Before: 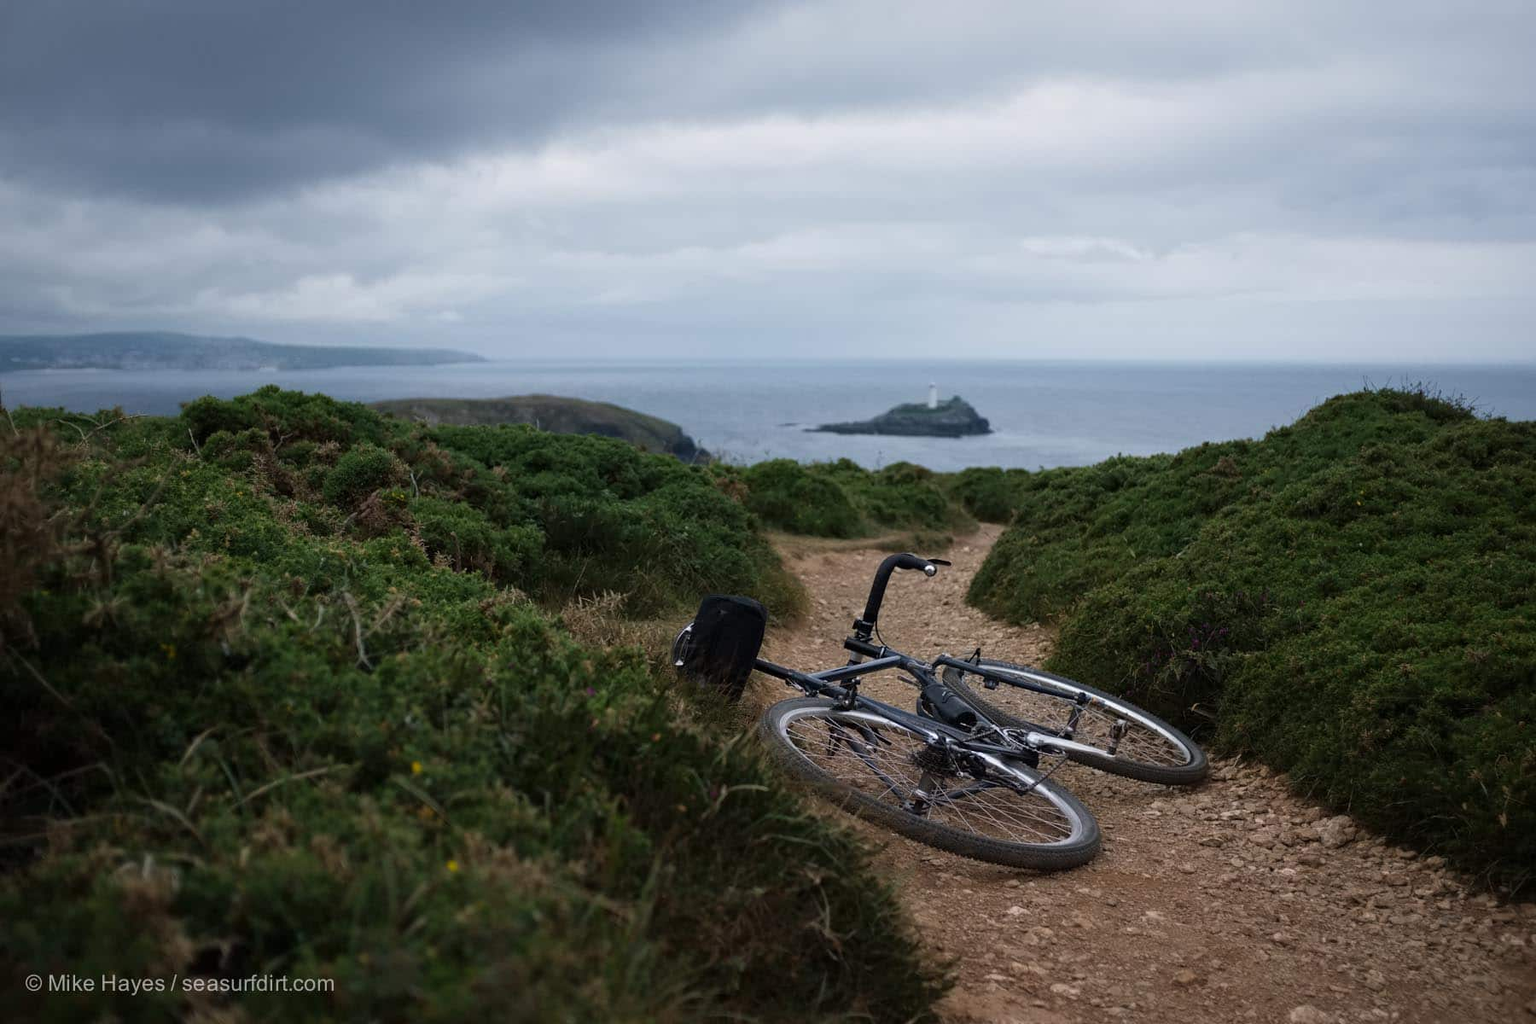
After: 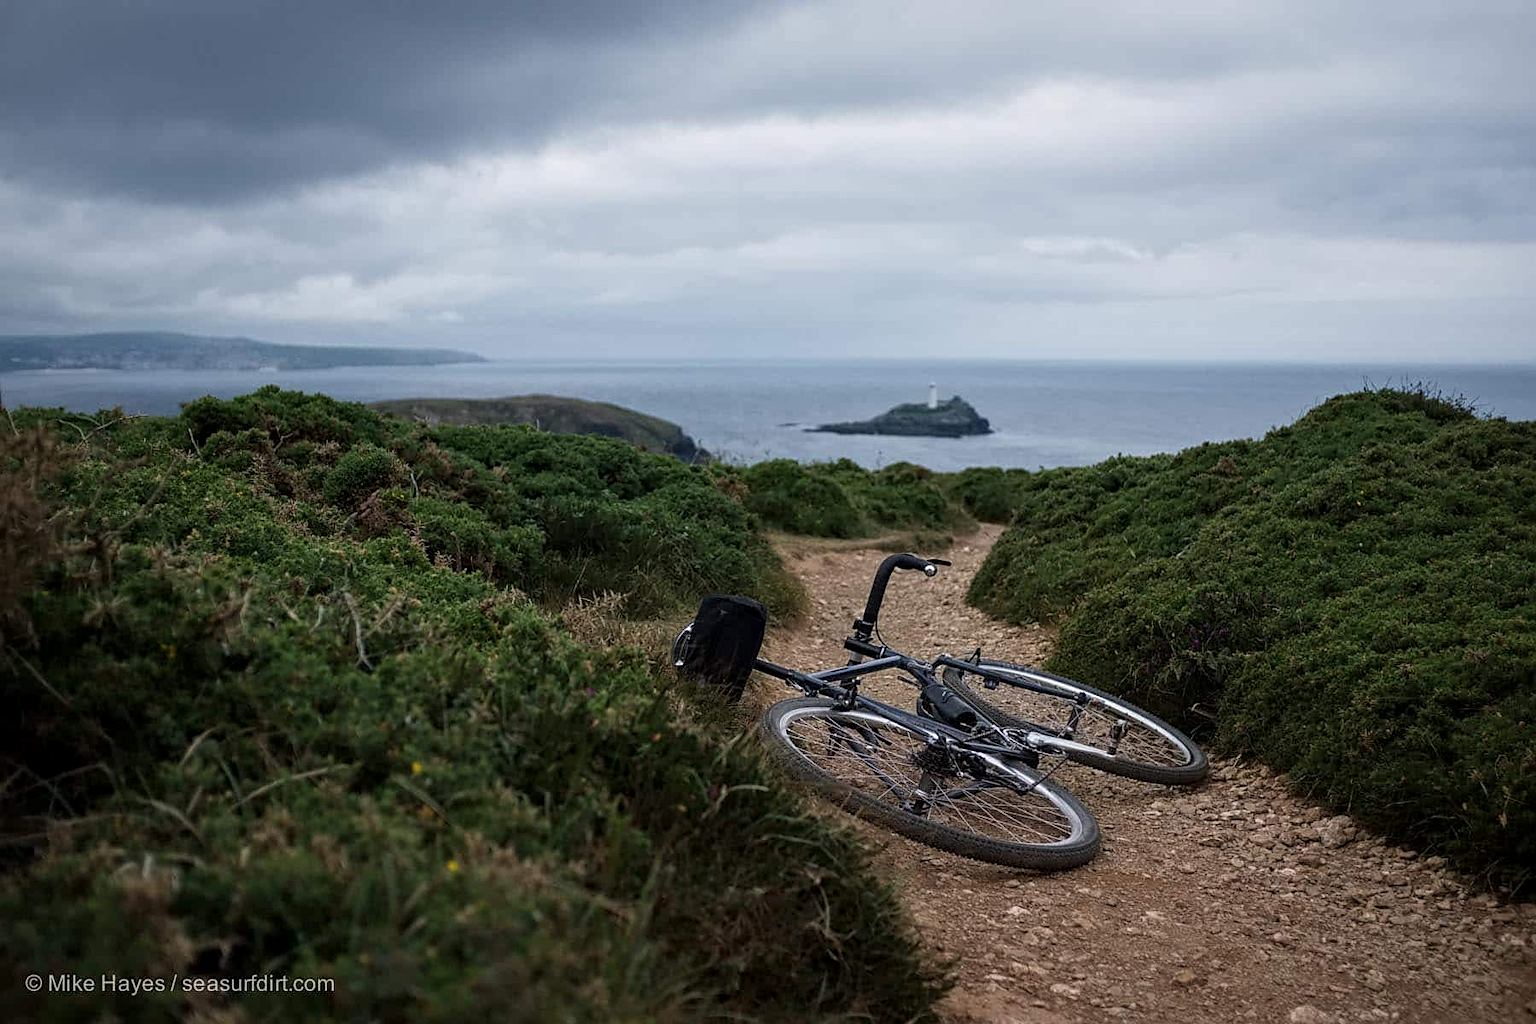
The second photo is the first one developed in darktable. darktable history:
white balance: emerald 1
local contrast: on, module defaults
sharpen: on, module defaults
exposure: compensate highlight preservation false
